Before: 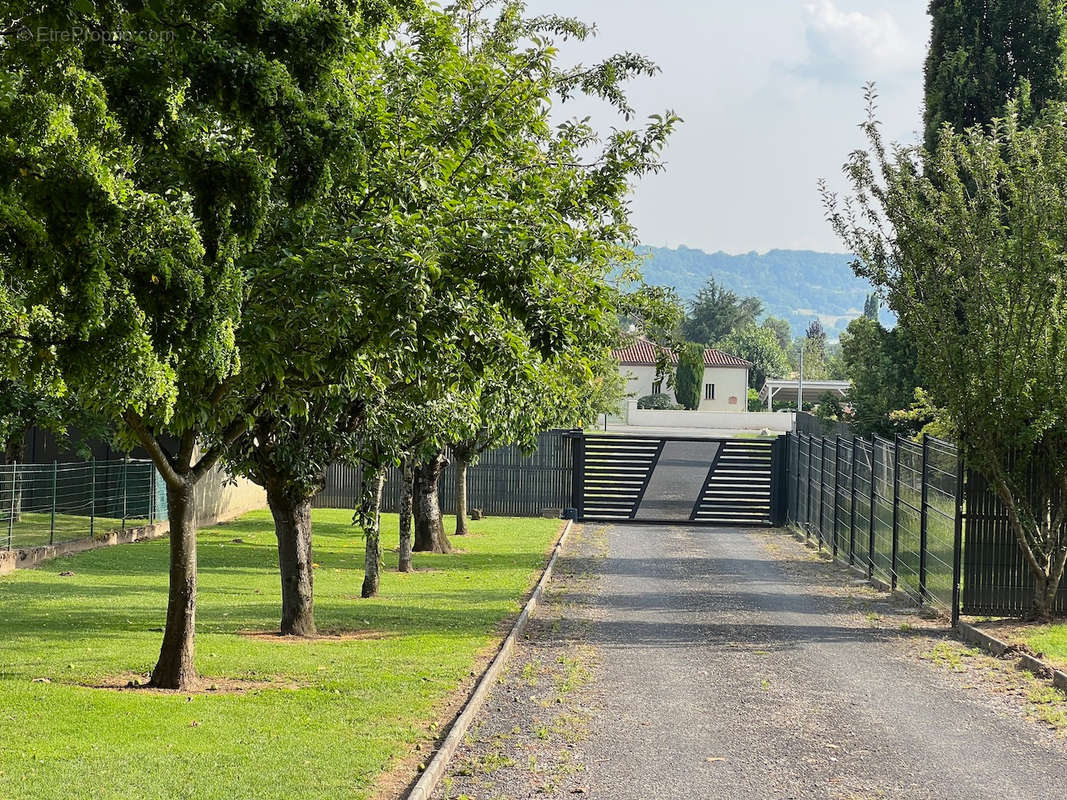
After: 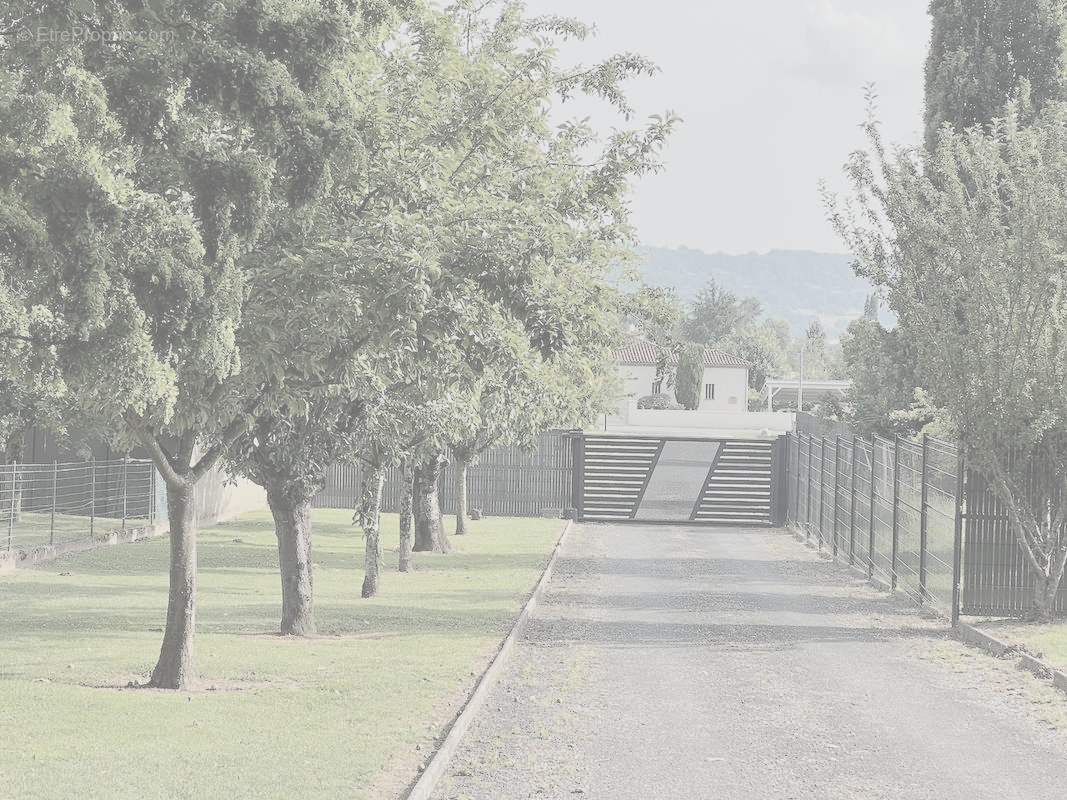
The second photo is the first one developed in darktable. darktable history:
contrast brightness saturation: contrast -0.313, brightness 0.741, saturation -0.779
